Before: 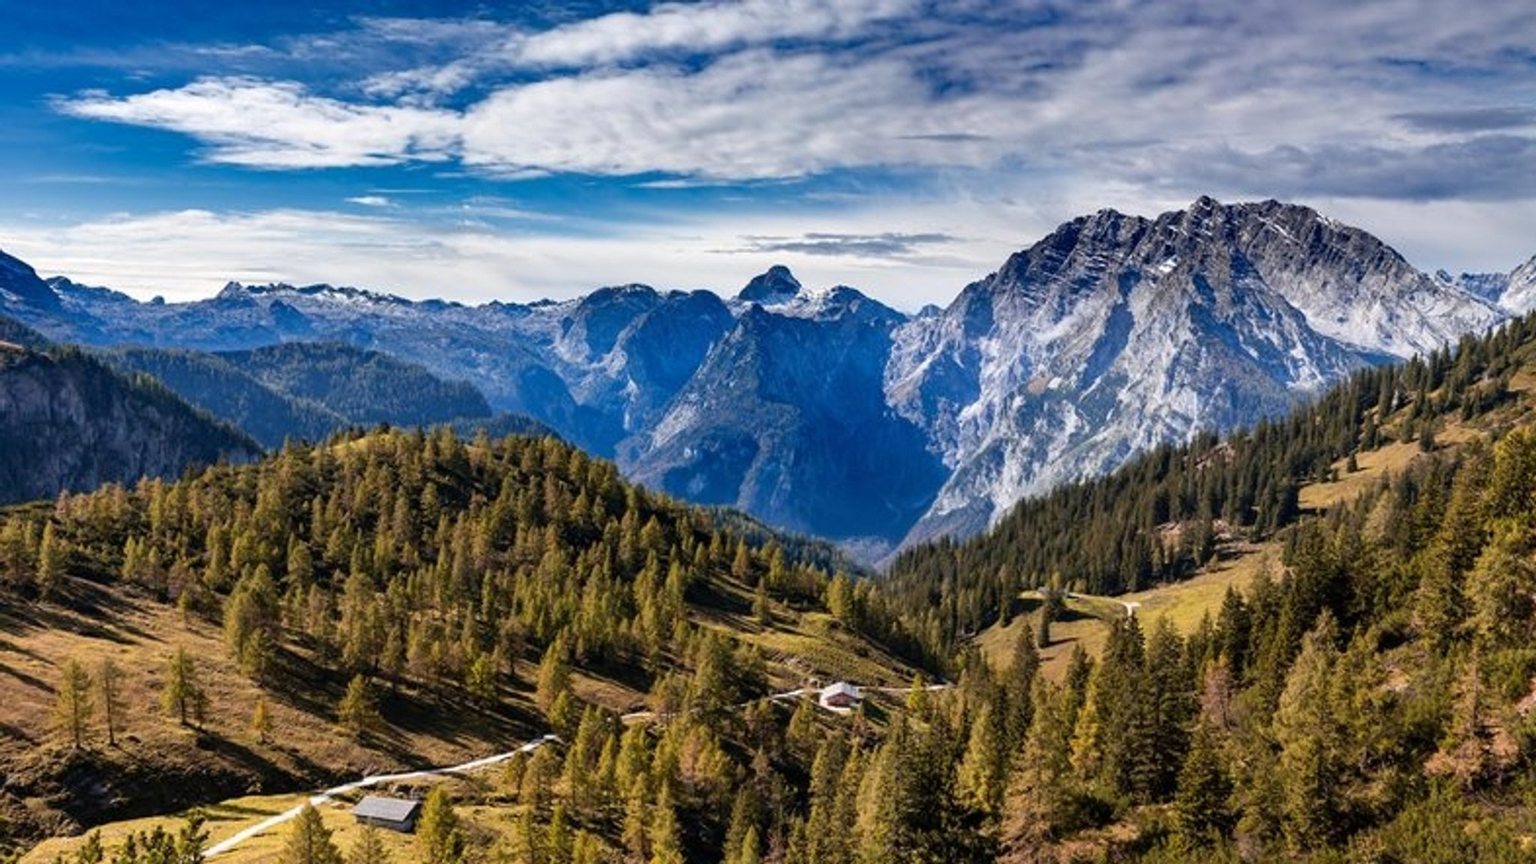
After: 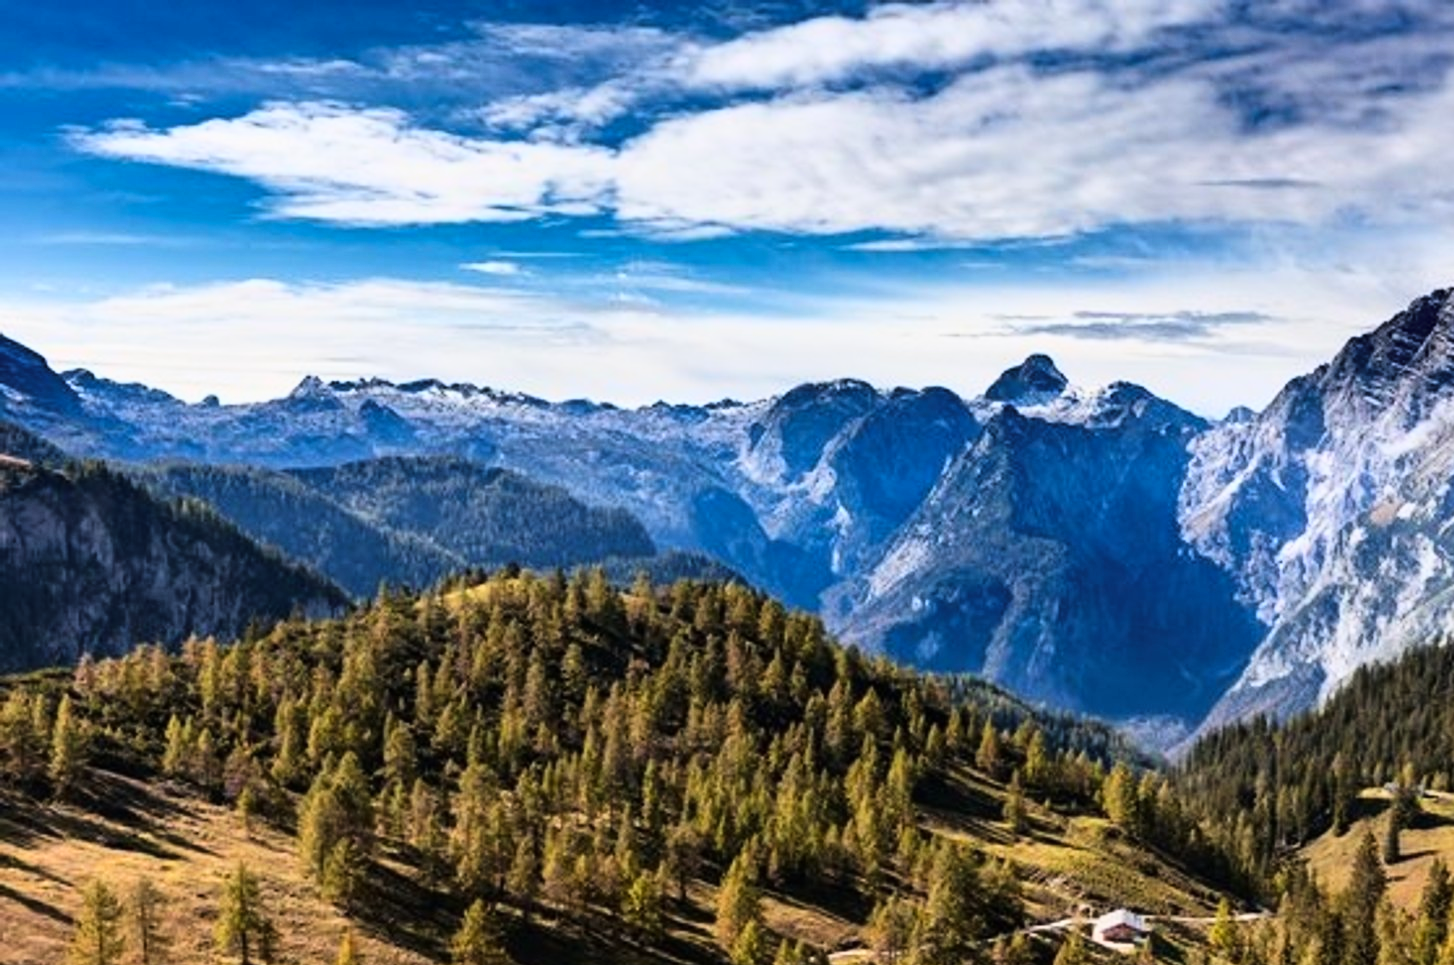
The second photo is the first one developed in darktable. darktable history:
crop: right 28.98%, bottom 16.193%
tone equalizer: -7 EV 0.136 EV, edges refinement/feathering 500, mask exposure compensation -1.57 EV, preserve details no
tone curve: curves: ch0 [(0, 0.003) (0.044, 0.032) (0.12, 0.089) (0.19, 0.164) (0.269, 0.269) (0.473, 0.533) (0.595, 0.695) (0.718, 0.823) (0.855, 0.931) (1, 0.982)]; ch1 [(0, 0) (0.243, 0.245) (0.427, 0.387) (0.493, 0.481) (0.501, 0.5) (0.521, 0.528) (0.554, 0.586) (0.607, 0.655) (0.671, 0.735) (0.796, 0.85) (1, 1)]; ch2 [(0, 0) (0.249, 0.216) (0.357, 0.317) (0.448, 0.432) (0.478, 0.492) (0.498, 0.499) (0.517, 0.519) (0.537, 0.57) (0.569, 0.623) (0.61, 0.663) (0.706, 0.75) (0.808, 0.809) (0.991, 0.968)], color space Lab, linked channels, preserve colors none
